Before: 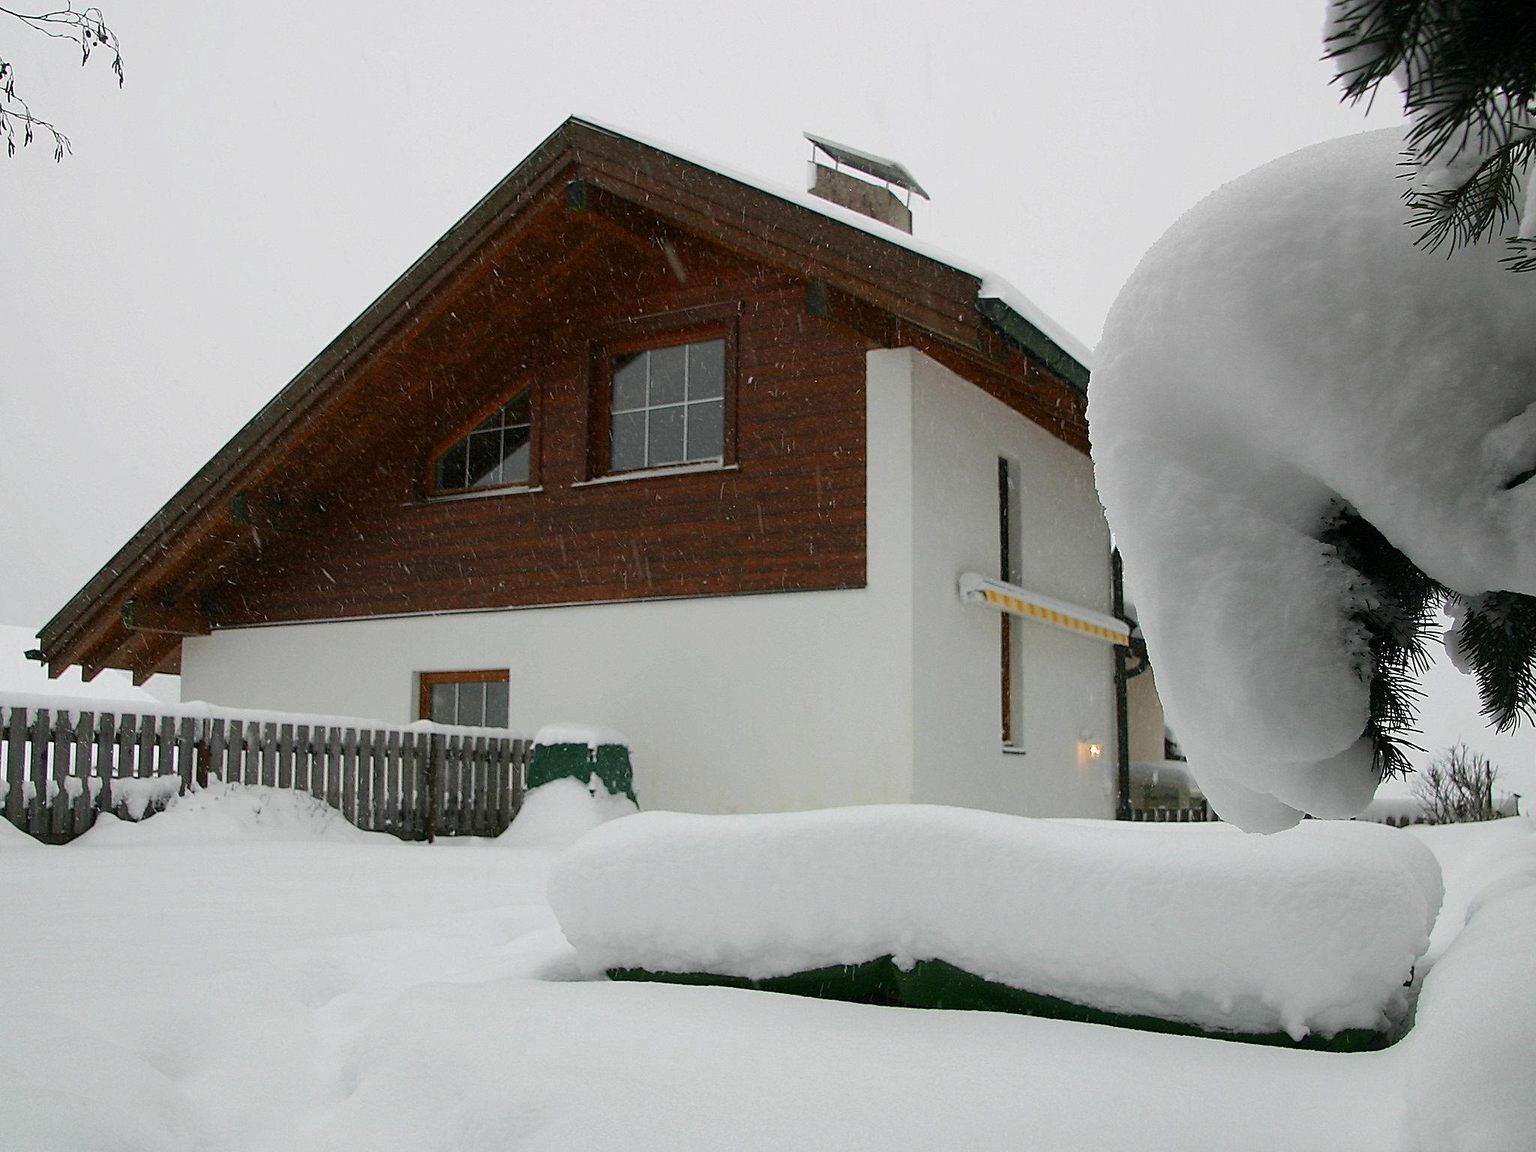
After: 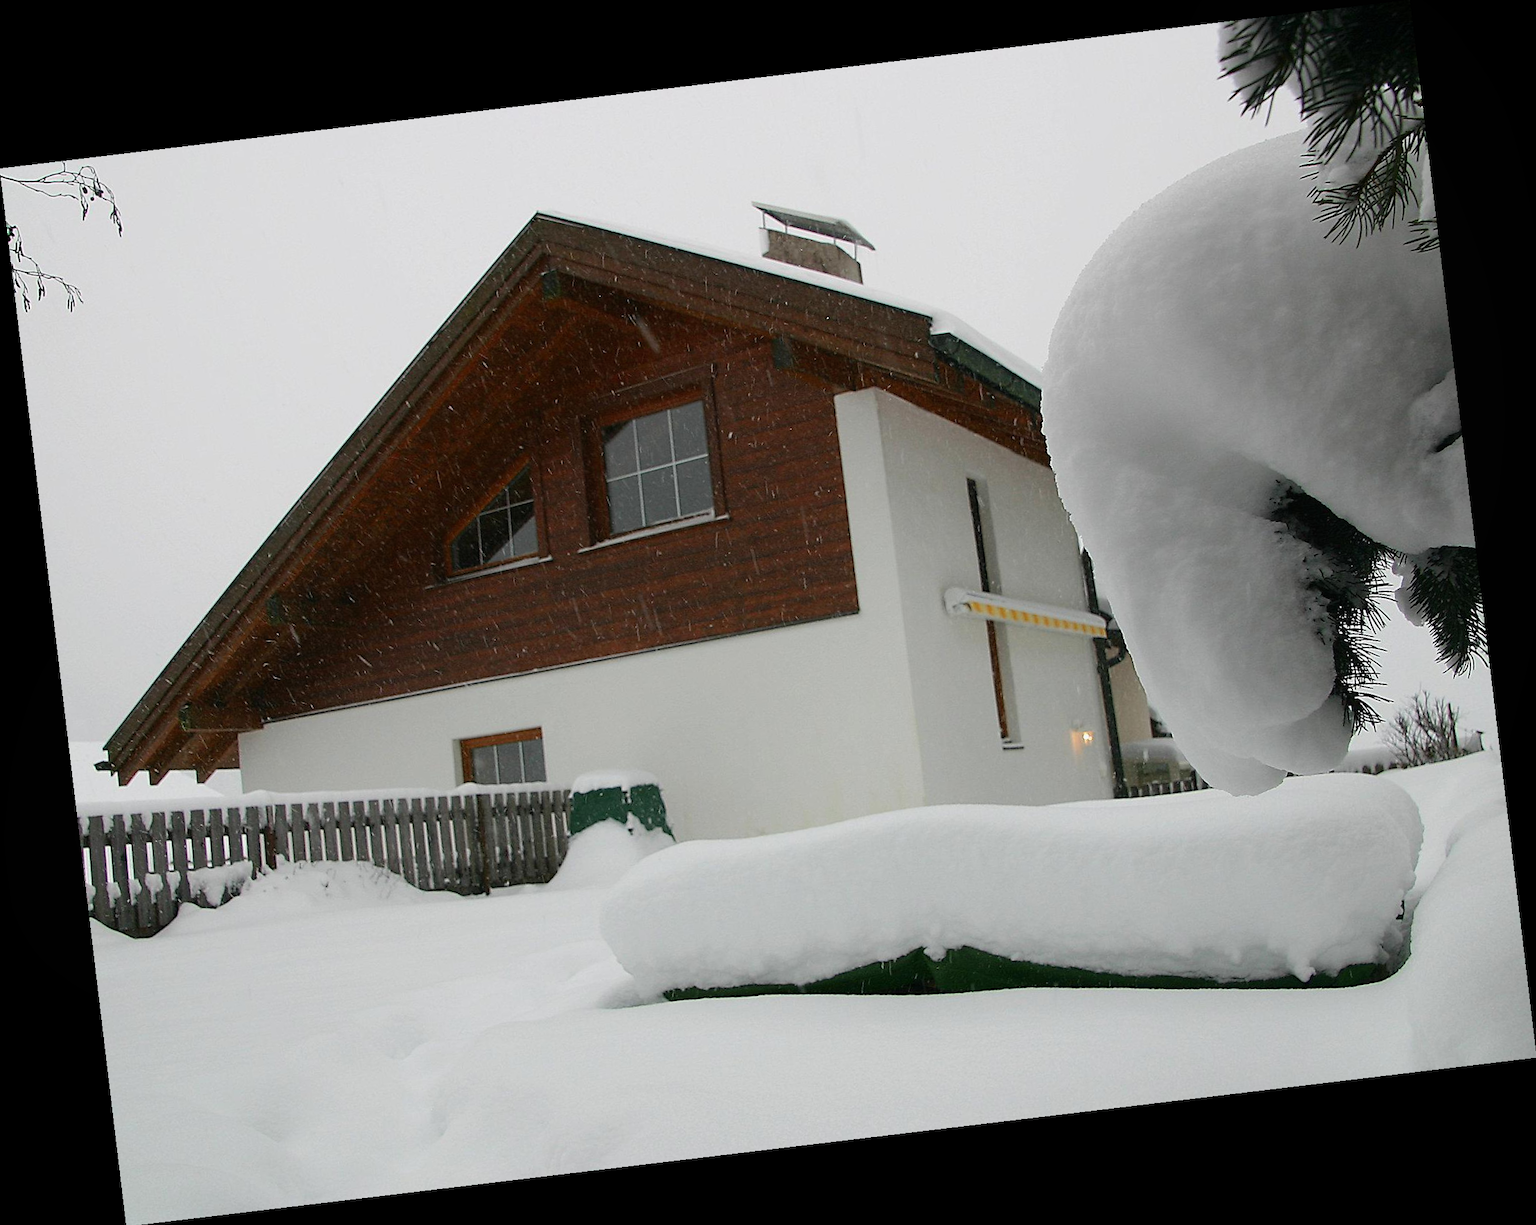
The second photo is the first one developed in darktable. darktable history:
local contrast: mode bilateral grid, contrast 100, coarseness 100, detail 91%, midtone range 0.2
rotate and perspective: rotation -6.83°, automatic cropping off
